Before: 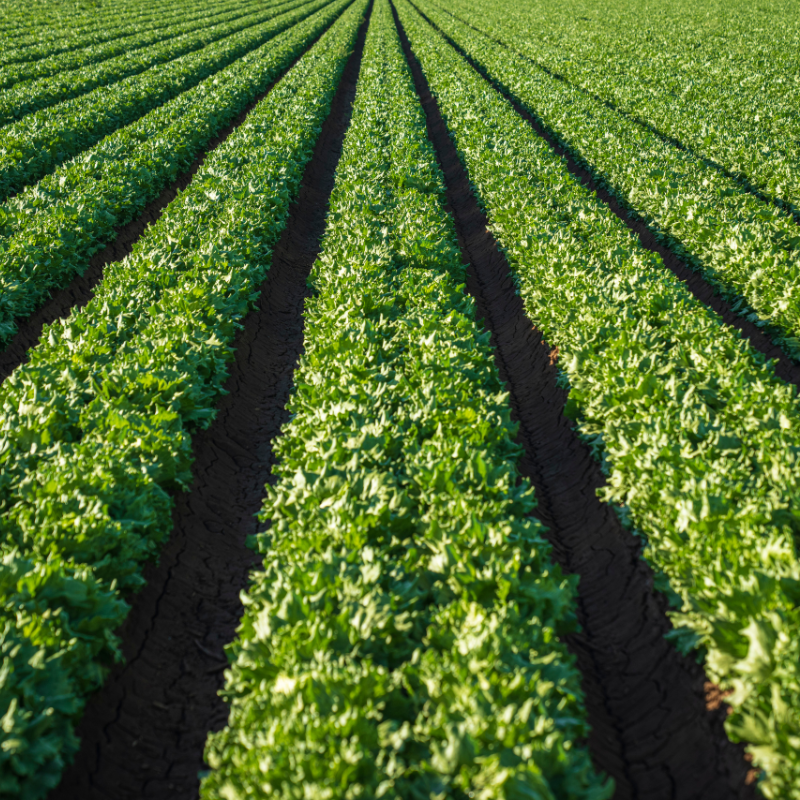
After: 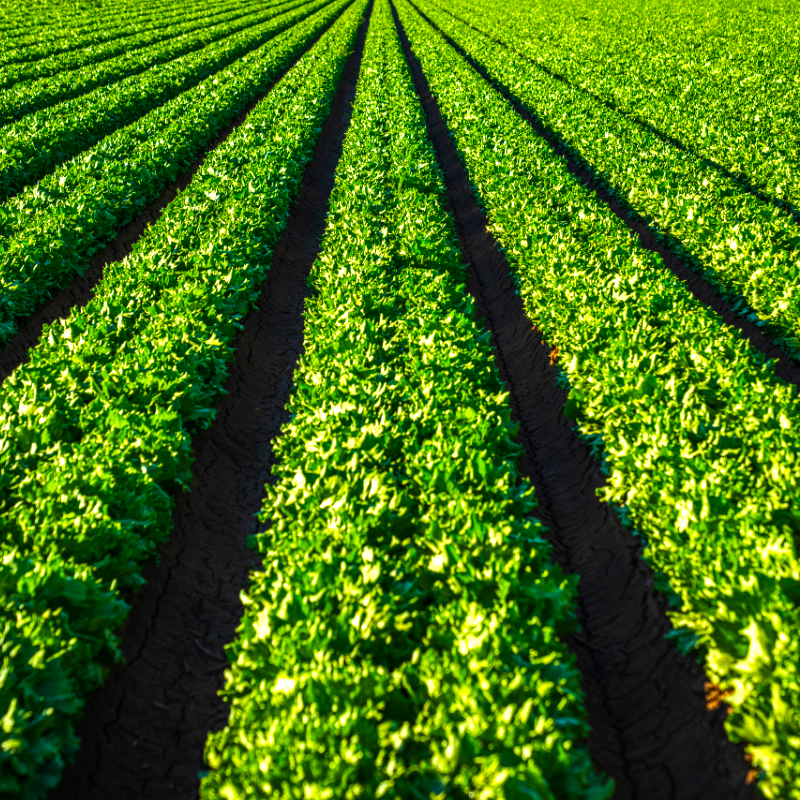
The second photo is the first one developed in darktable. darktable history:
local contrast: on, module defaults
color contrast: green-magenta contrast 1.55, blue-yellow contrast 1.83
tone equalizer: -8 EV -0.75 EV, -7 EV -0.7 EV, -6 EV -0.6 EV, -5 EV -0.4 EV, -3 EV 0.4 EV, -2 EV 0.6 EV, -1 EV 0.7 EV, +0 EV 0.75 EV, edges refinement/feathering 500, mask exposure compensation -1.57 EV, preserve details no
